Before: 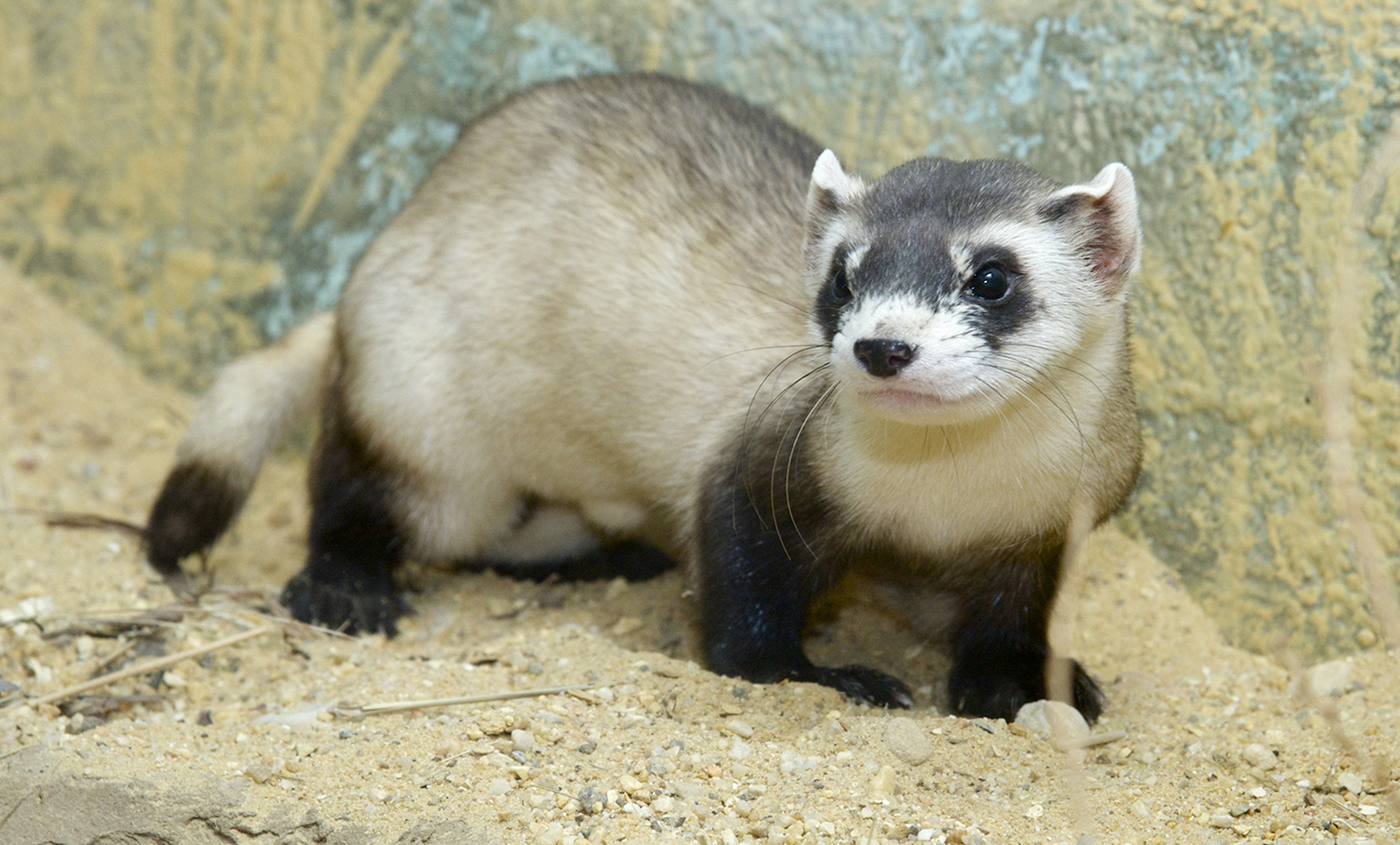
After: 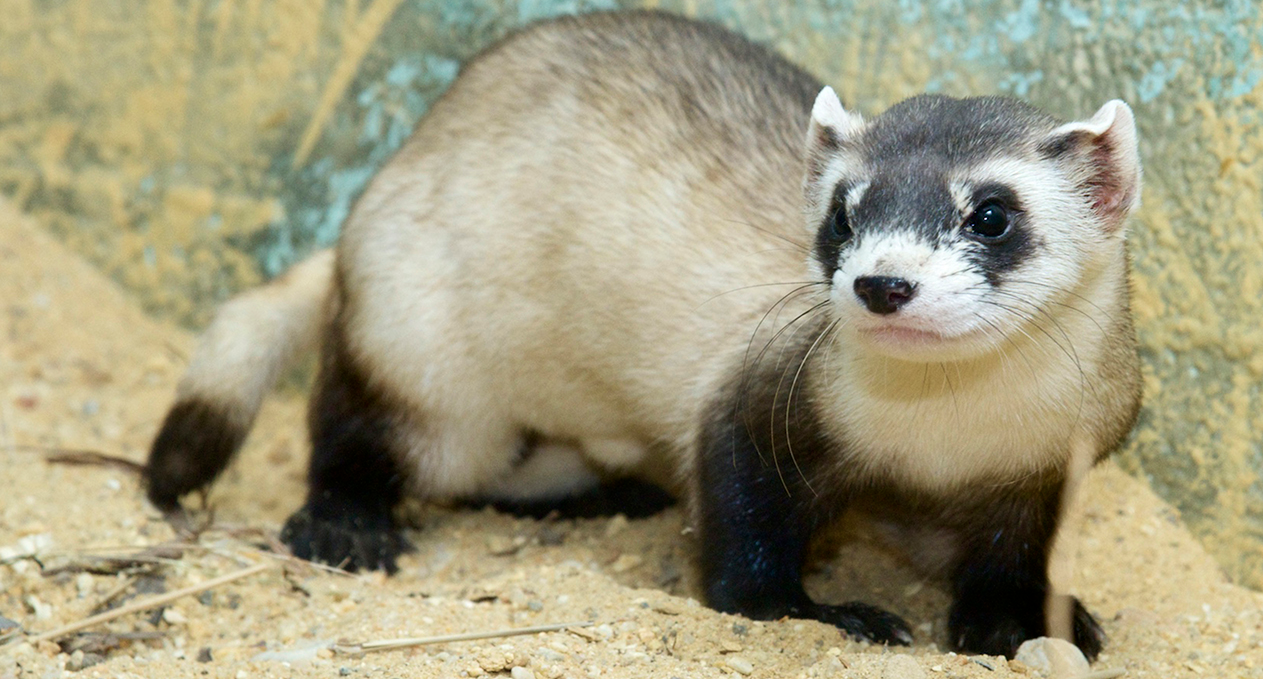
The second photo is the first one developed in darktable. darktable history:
exposure: compensate highlight preservation false
contrast brightness saturation: contrast 0.109, saturation -0.177
crop: top 7.526%, right 9.777%, bottom 12.044%
velvia: on, module defaults
